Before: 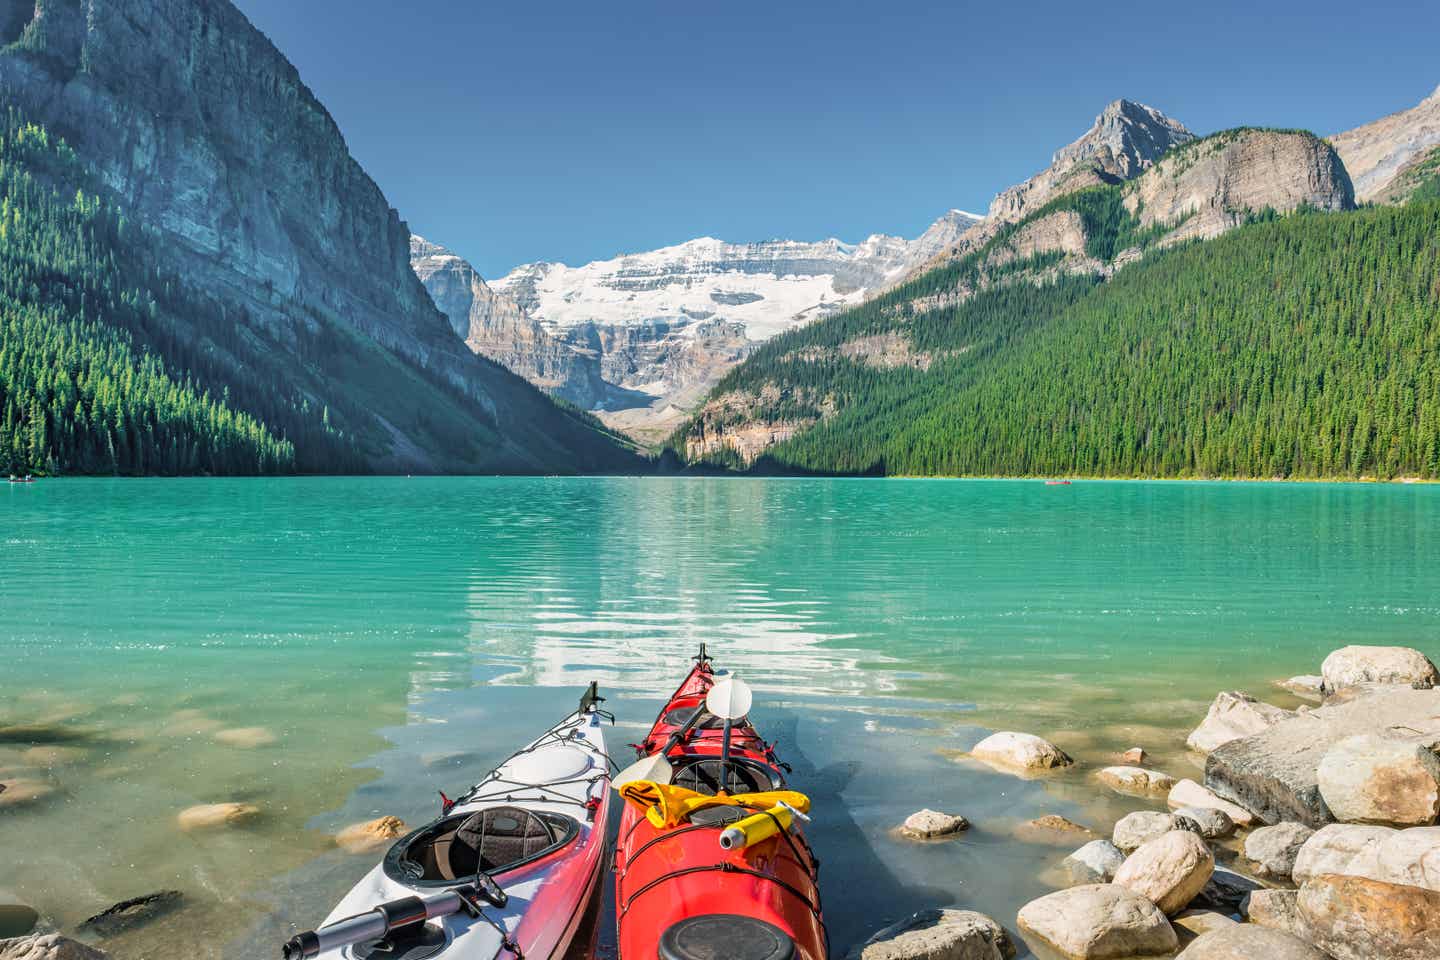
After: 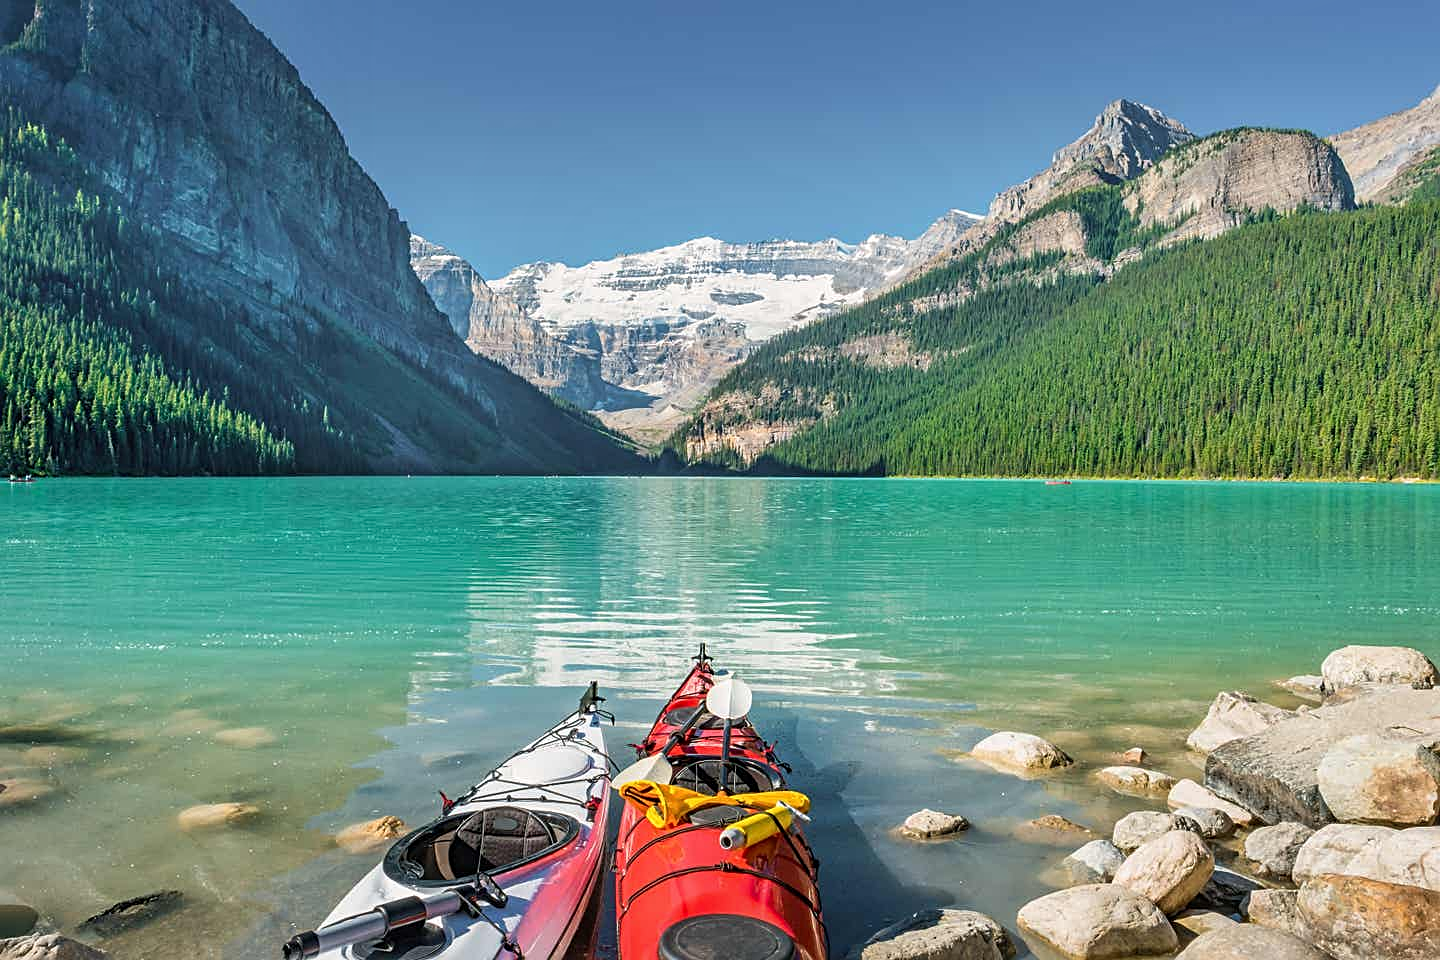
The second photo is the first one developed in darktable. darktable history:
sharpen: on, module defaults
shadows and highlights: shadows -86.41, highlights -36.59, soften with gaussian
